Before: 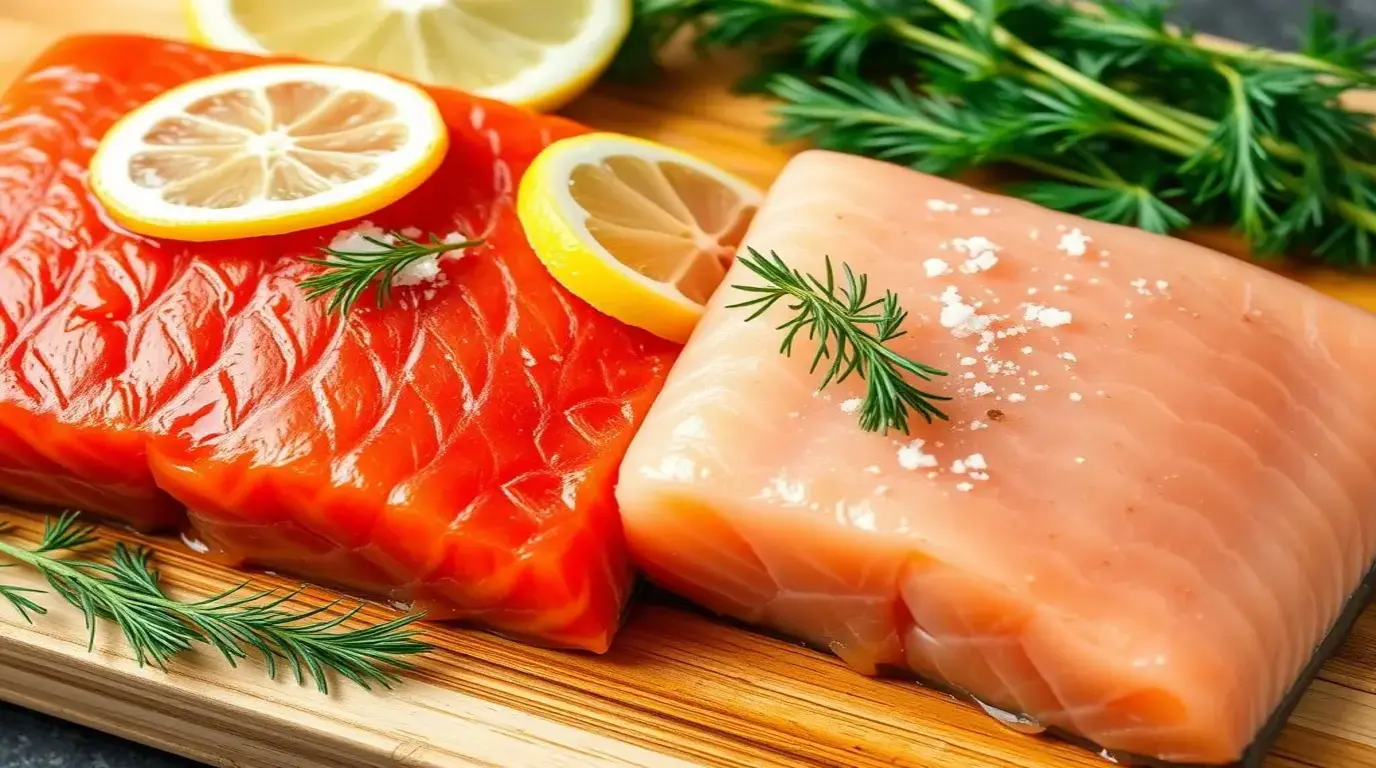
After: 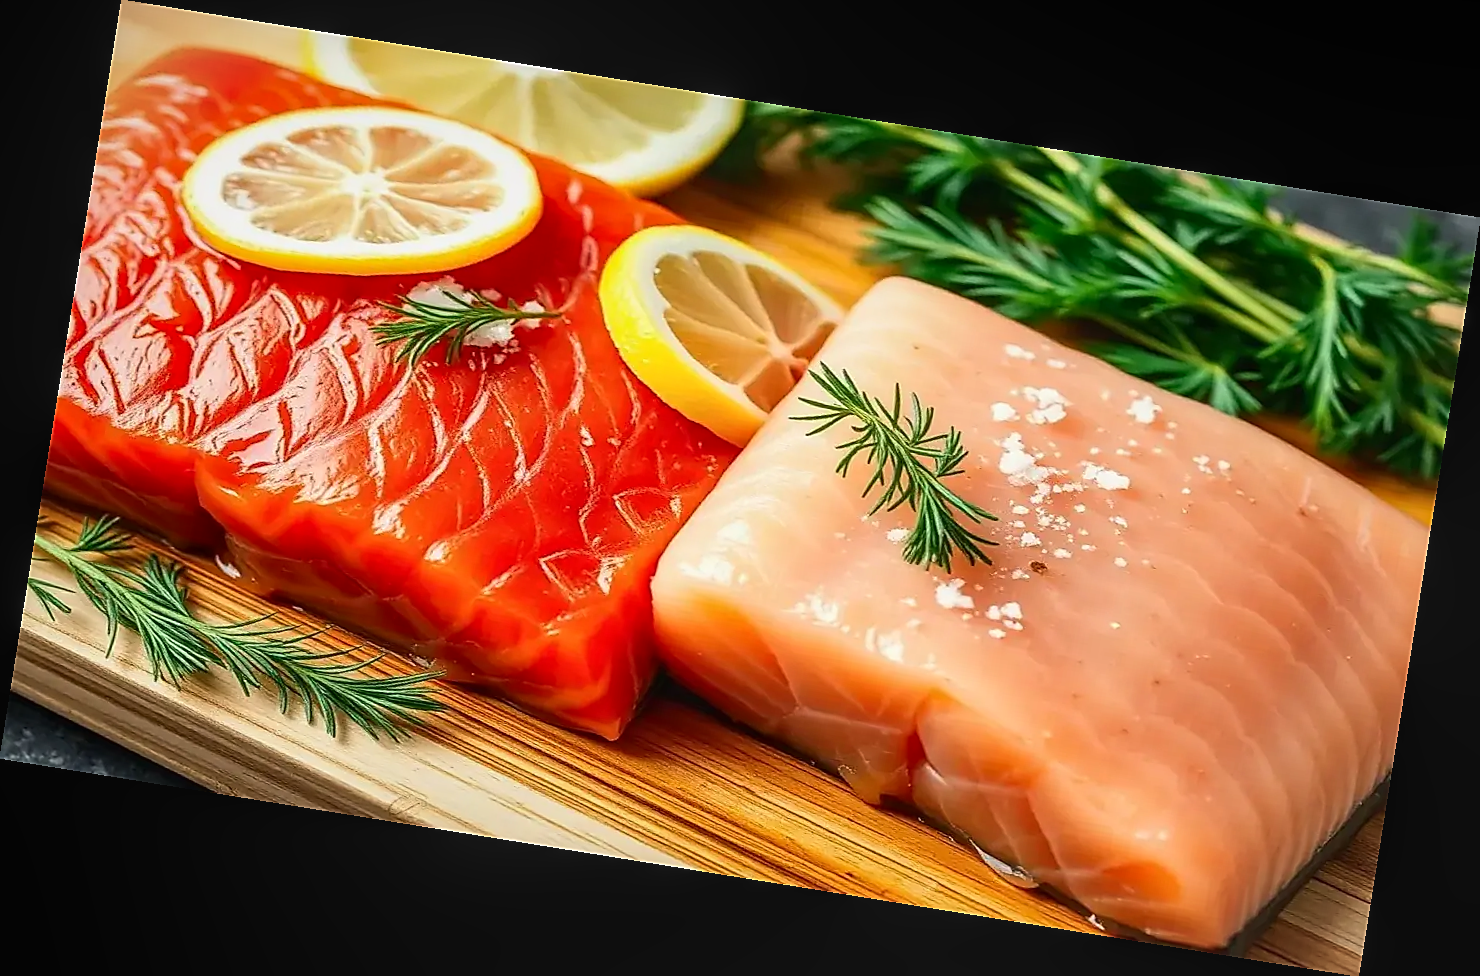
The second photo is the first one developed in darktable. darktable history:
local contrast: detail 110%
vignetting: fall-off start 100%, brightness -0.282, width/height ratio 1.31
rotate and perspective: rotation 9.12°, automatic cropping off
contrast brightness saturation: contrast 0.14
sharpen: radius 1.4, amount 1.25, threshold 0.7
